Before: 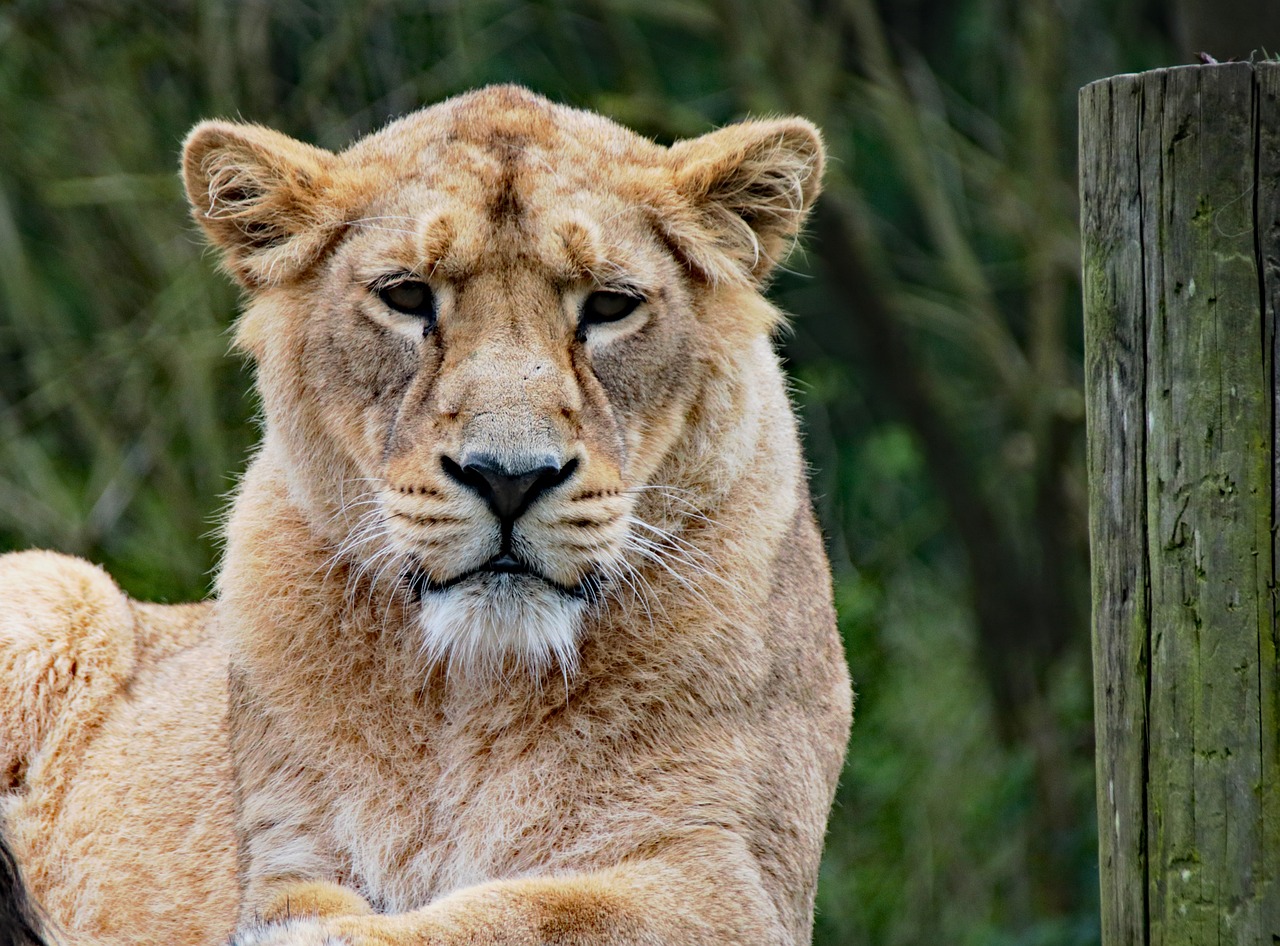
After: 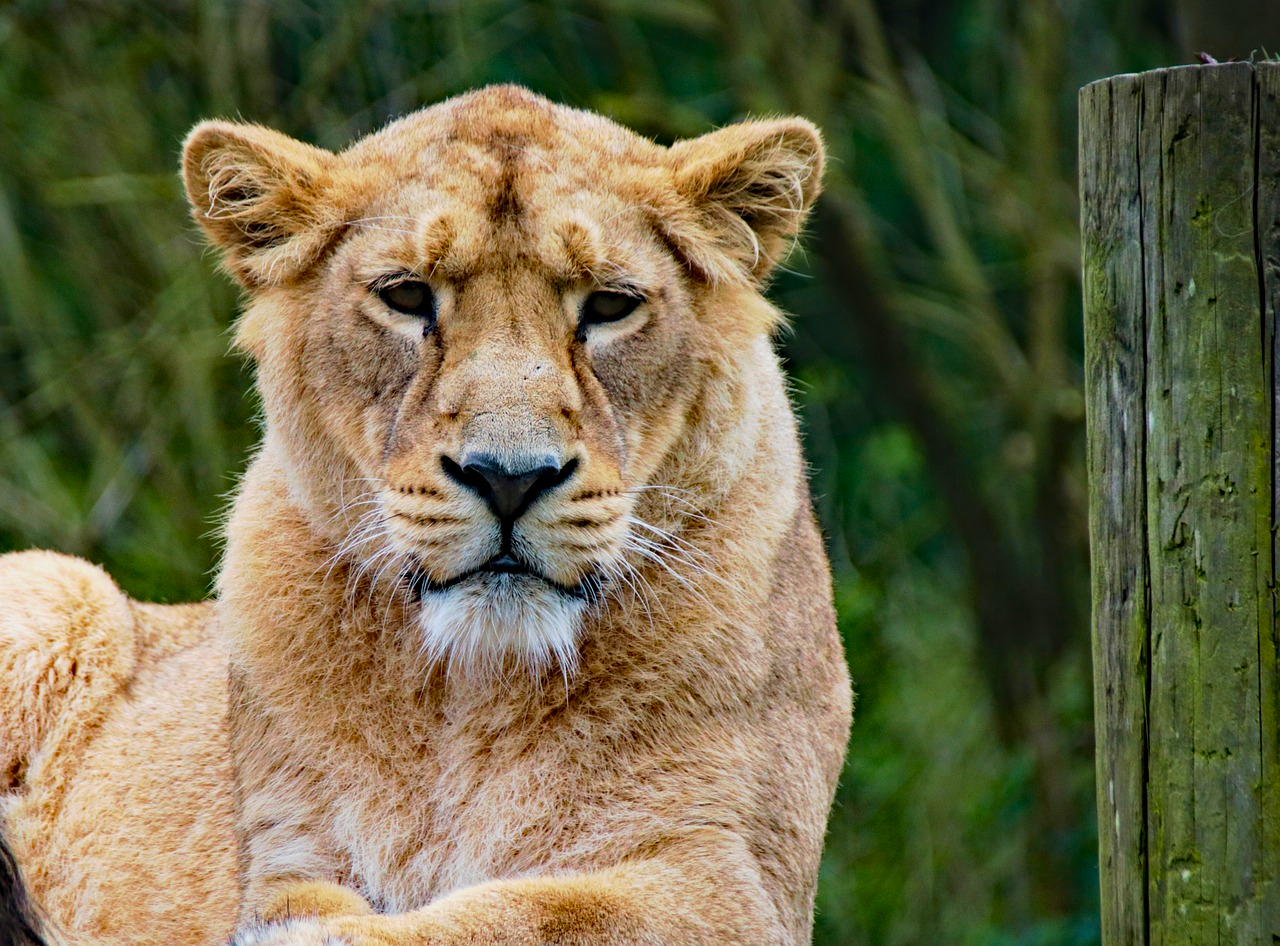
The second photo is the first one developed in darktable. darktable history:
velvia: on, module defaults
base curve: curves: ch0 [(0, 0) (0.989, 0.992)], preserve colors average RGB
color balance rgb: perceptual saturation grading › global saturation 0.189%, perceptual saturation grading › highlights -8.92%, perceptual saturation grading › mid-tones 17.978%, perceptual saturation grading › shadows 28.78%, global vibrance 20%
